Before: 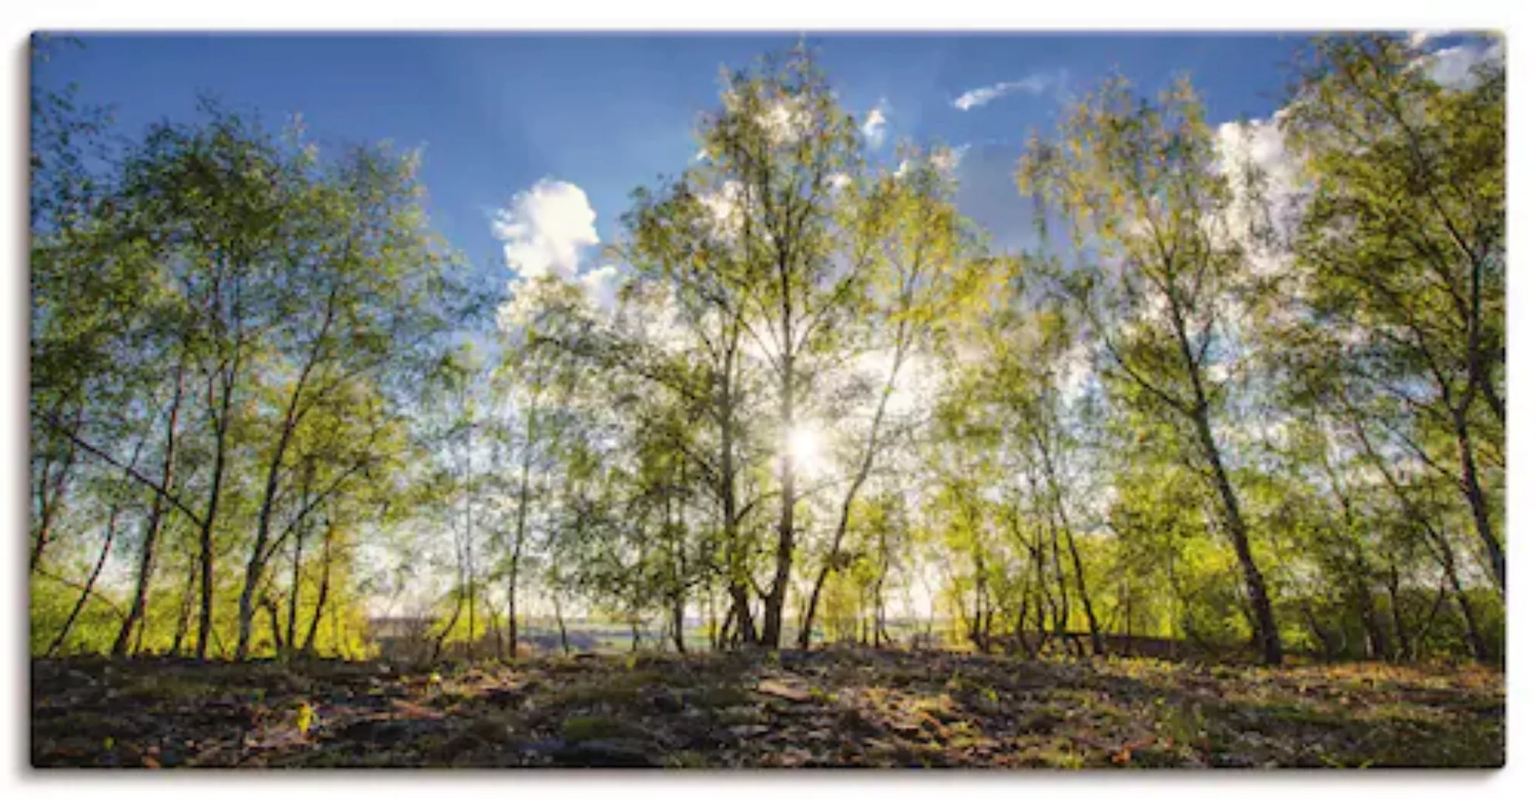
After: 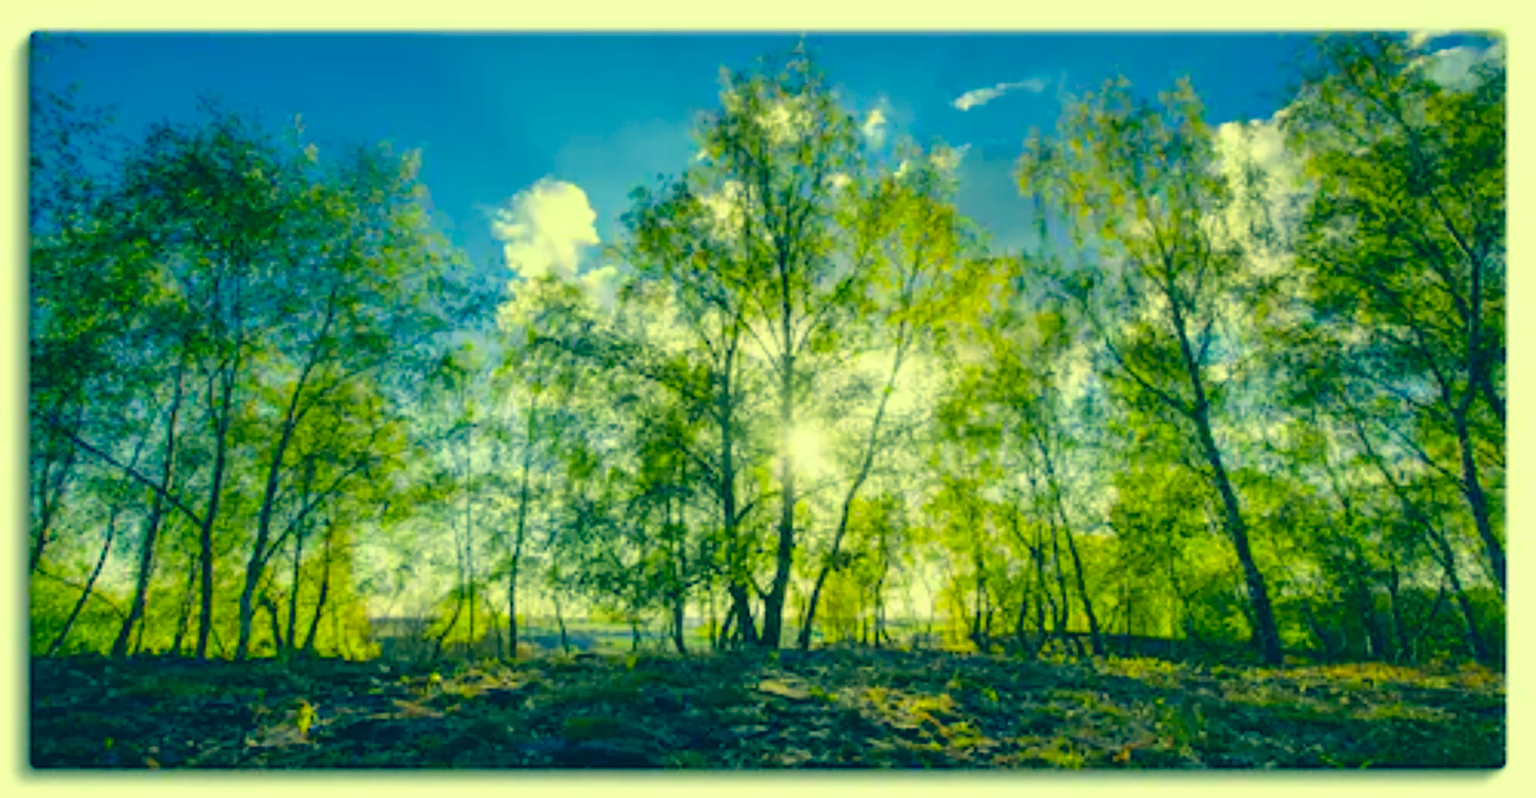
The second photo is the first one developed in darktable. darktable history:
color correction: highlights a* -15.58, highlights b* 40, shadows a* -40, shadows b* -26.18
color balance rgb: linear chroma grading › global chroma 8.33%, perceptual saturation grading › global saturation 18.52%, global vibrance 7.87%
